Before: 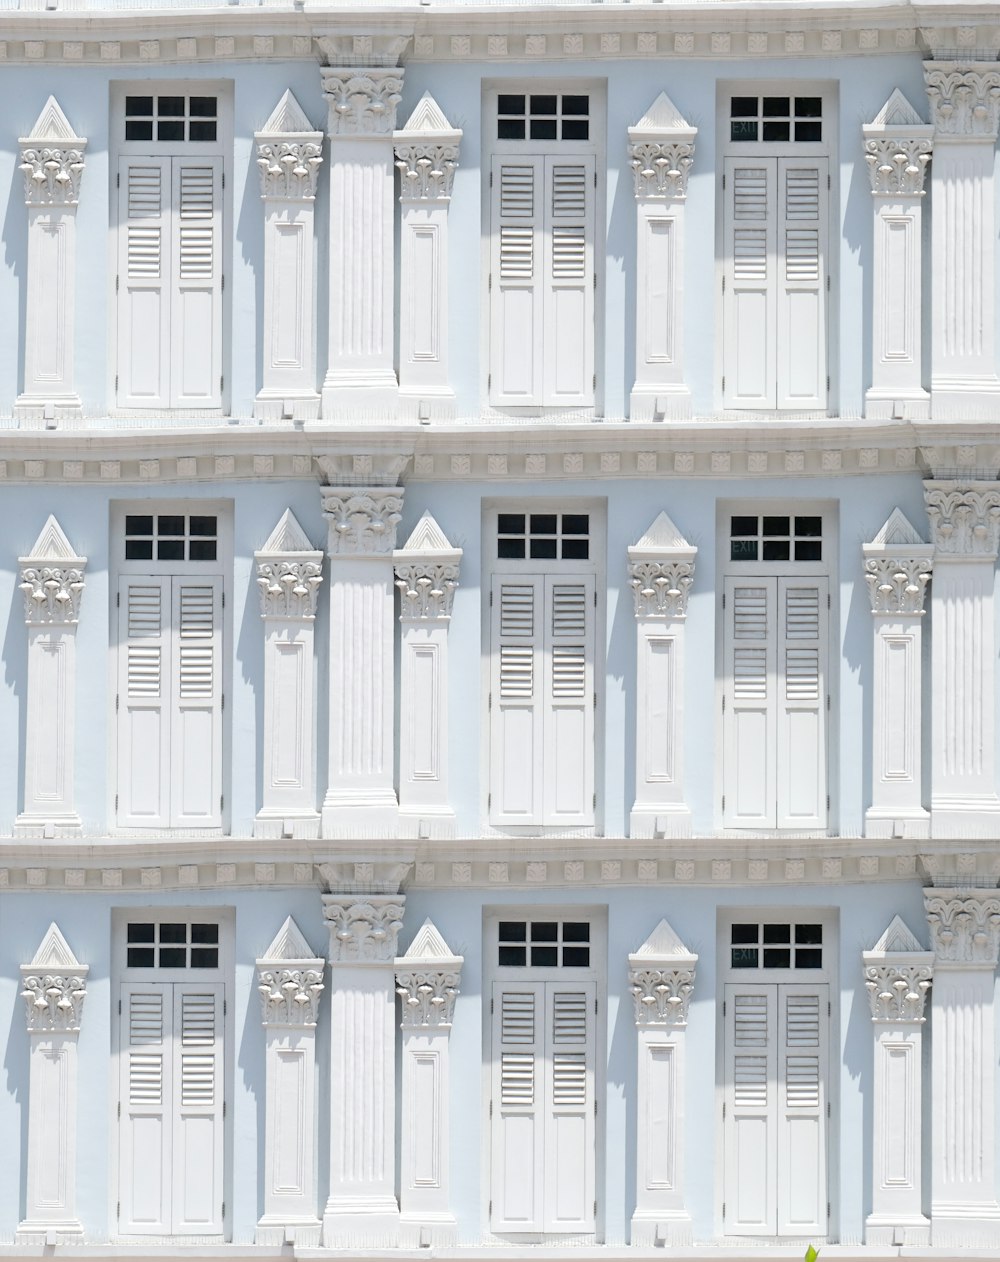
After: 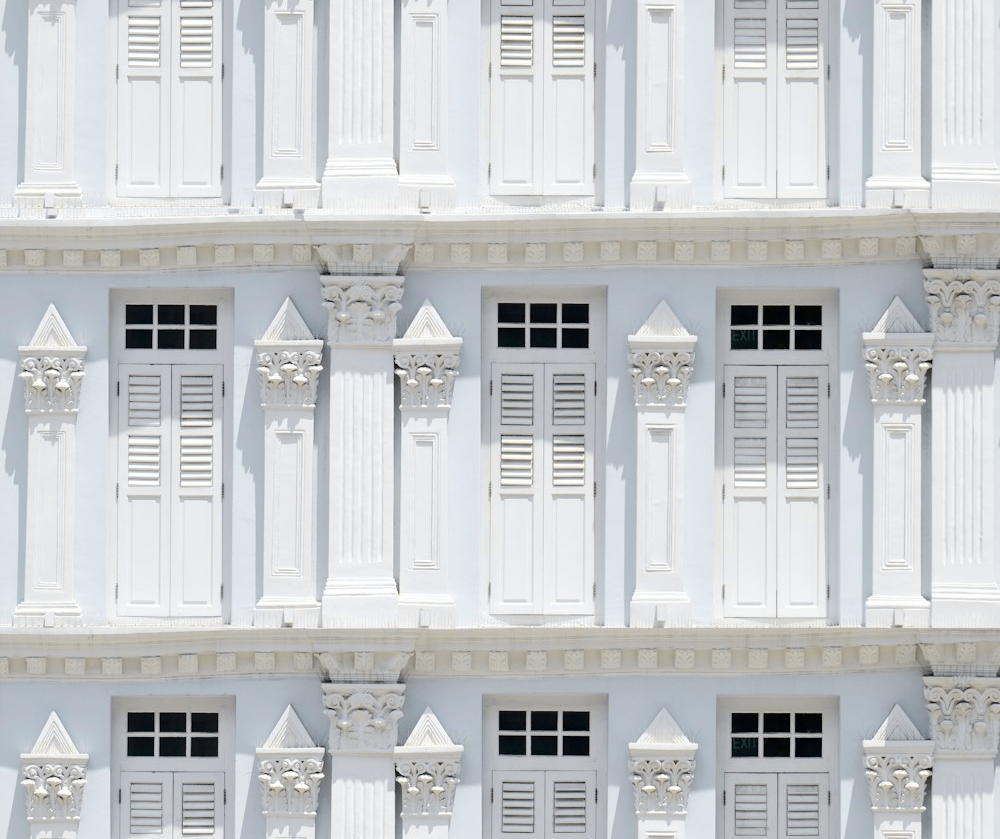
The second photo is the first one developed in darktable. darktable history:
tone curve: curves: ch0 [(0.003, 0) (0.066, 0.031) (0.16, 0.089) (0.269, 0.218) (0.395, 0.408) (0.517, 0.56) (0.684, 0.734) (0.791, 0.814) (1, 1)]; ch1 [(0, 0) (0.164, 0.115) (0.337, 0.332) (0.39, 0.398) (0.464, 0.461) (0.501, 0.5) (0.507, 0.5) (0.534, 0.532) (0.577, 0.59) (0.652, 0.681) (0.733, 0.764) (0.819, 0.823) (1, 1)]; ch2 [(0, 0) (0.337, 0.382) (0.464, 0.476) (0.501, 0.5) (0.527, 0.54) (0.551, 0.565) (0.628, 0.632) (0.689, 0.686) (1, 1)], color space Lab, independent channels, preserve colors none
base curve: curves: ch0 [(0, 0) (0.297, 0.298) (1, 1)], preserve colors none
crop: top 16.727%, bottom 16.727%
